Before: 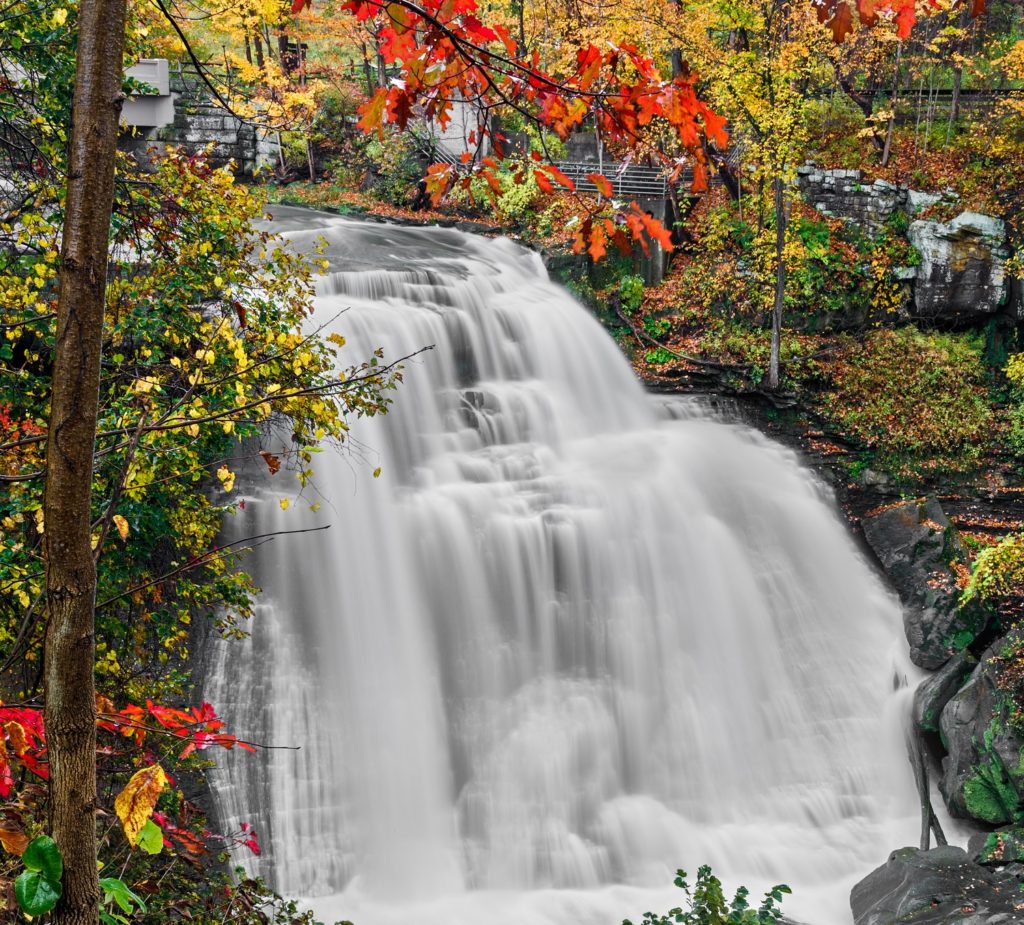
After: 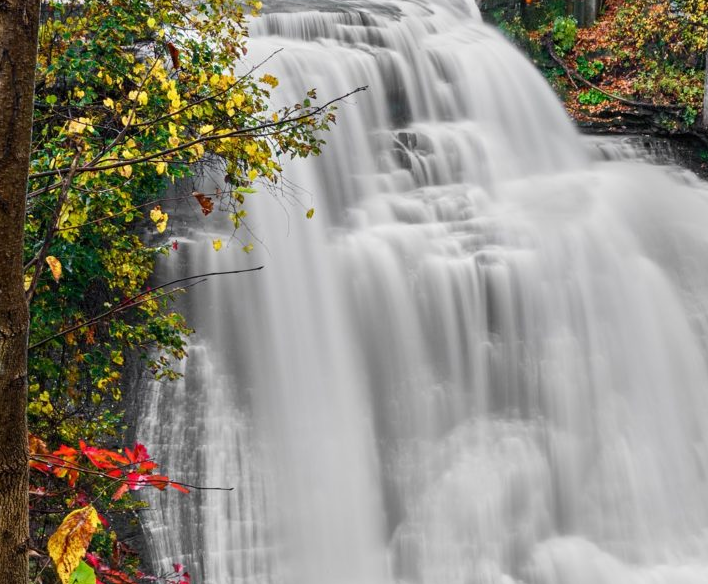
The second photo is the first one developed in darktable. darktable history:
crop: left 6.589%, top 28.012%, right 24.181%, bottom 8.754%
